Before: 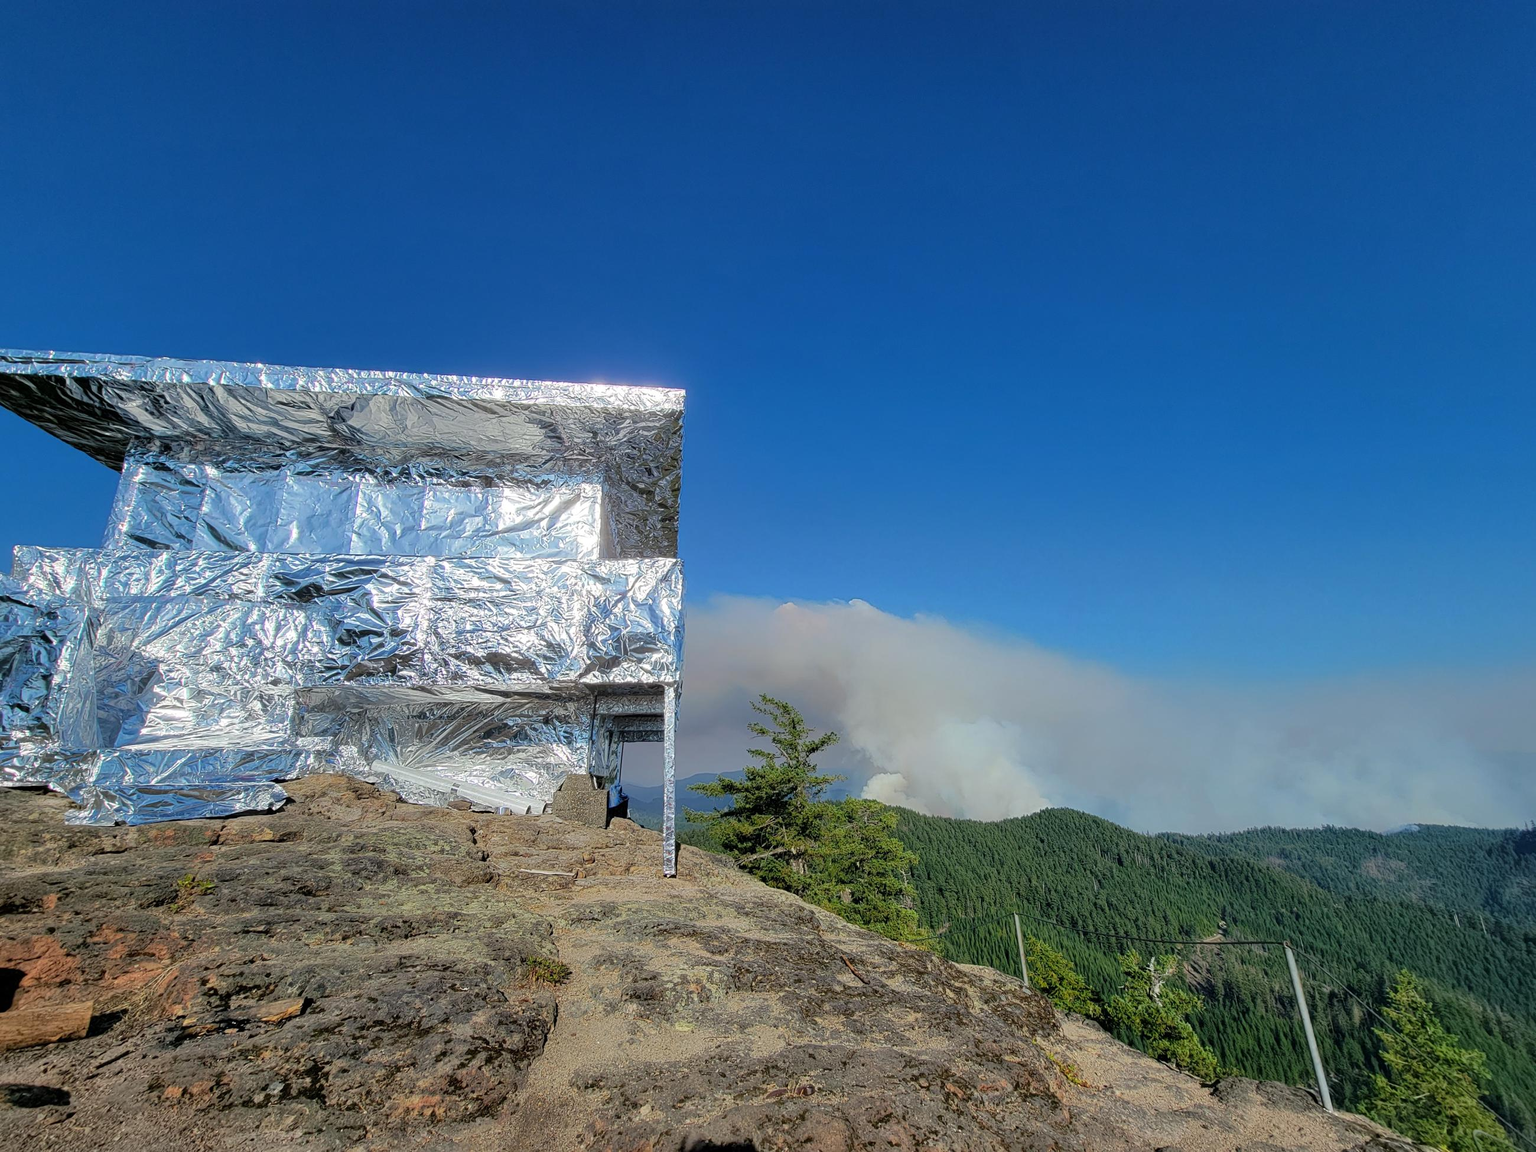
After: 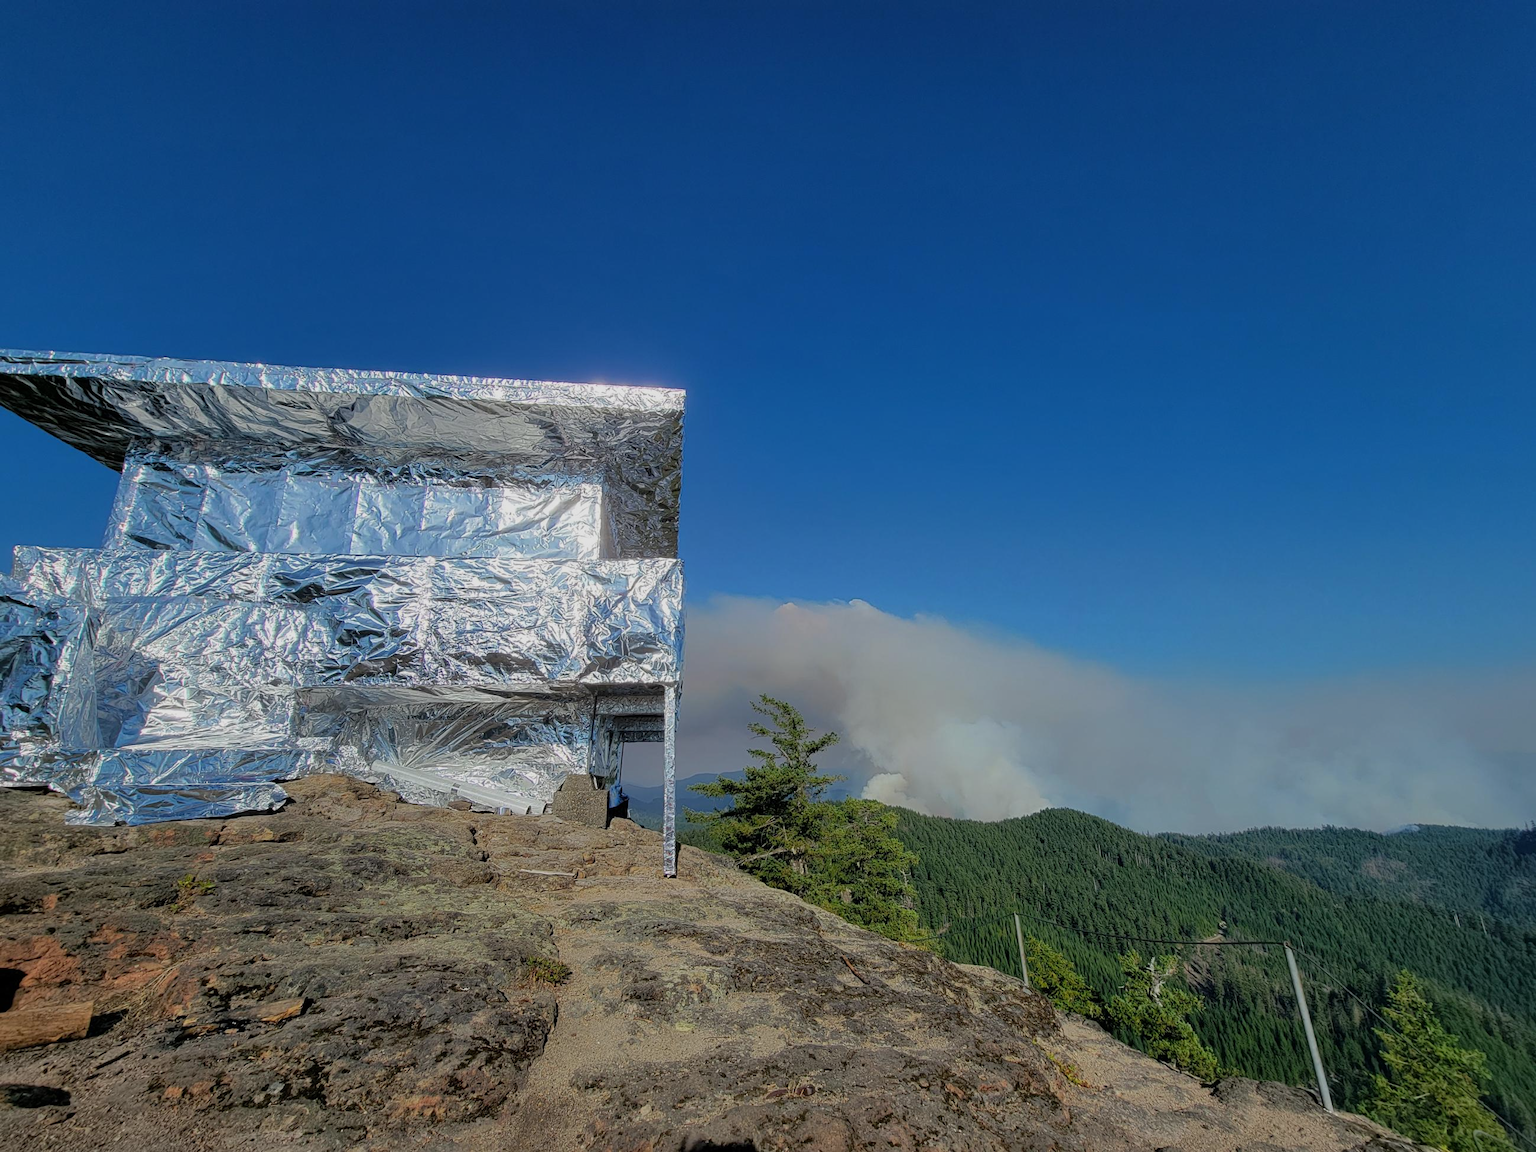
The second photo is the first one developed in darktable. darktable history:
exposure: exposure -0.414 EV, compensate exposure bias true, compensate highlight preservation false
